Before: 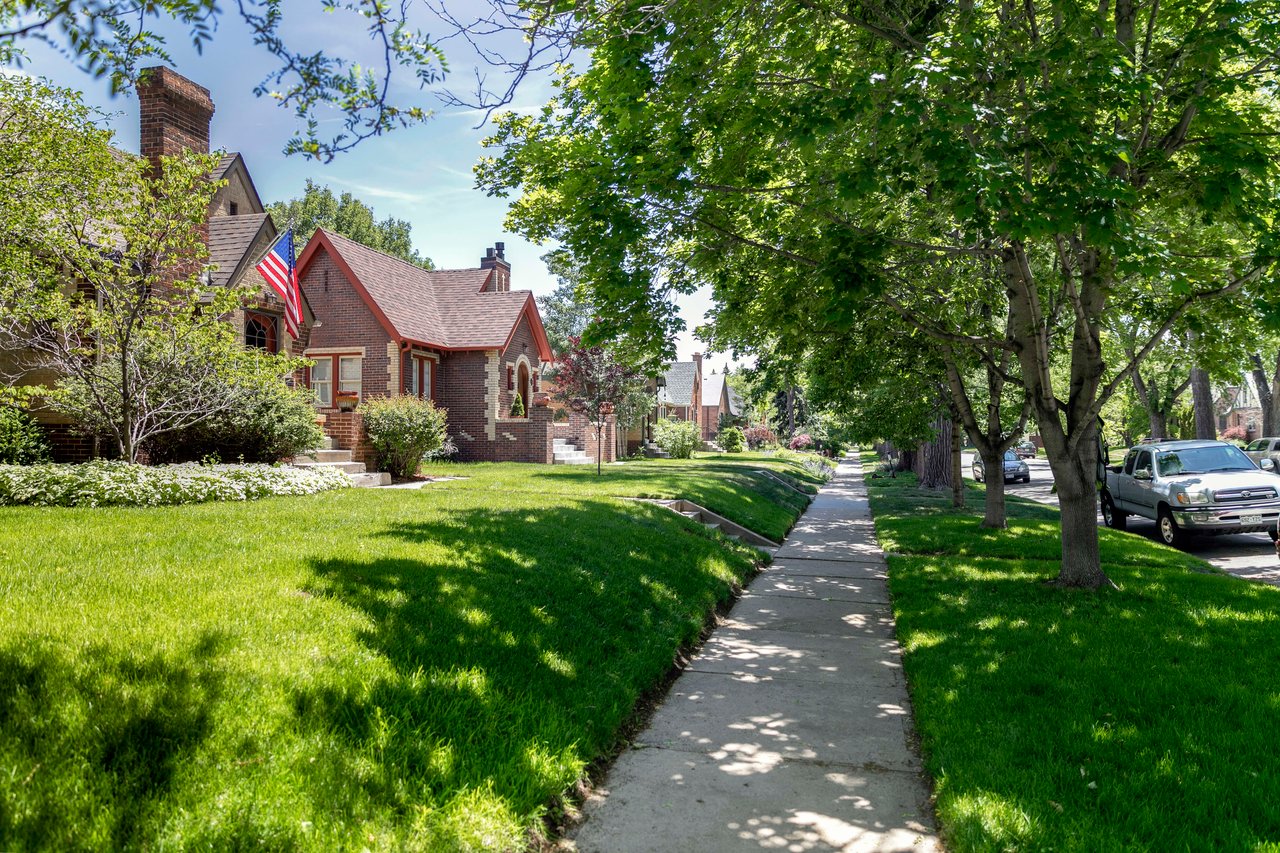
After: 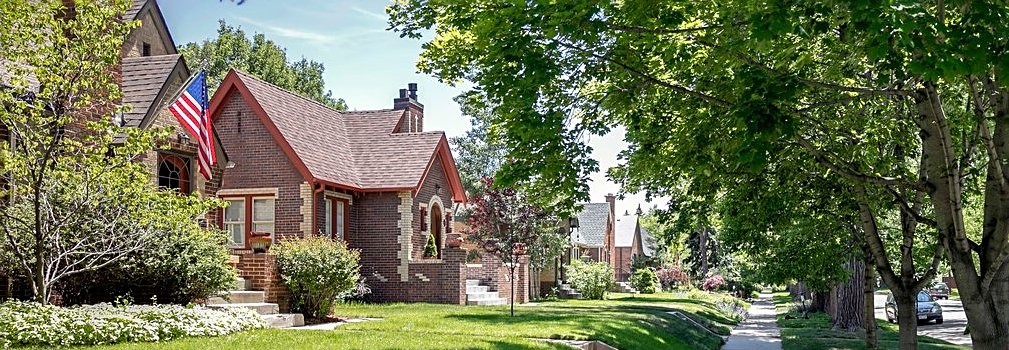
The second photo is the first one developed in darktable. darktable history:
crop: left 6.847%, top 18.731%, right 14.301%, bottom 40.236%
sharpen: on, module defaults
